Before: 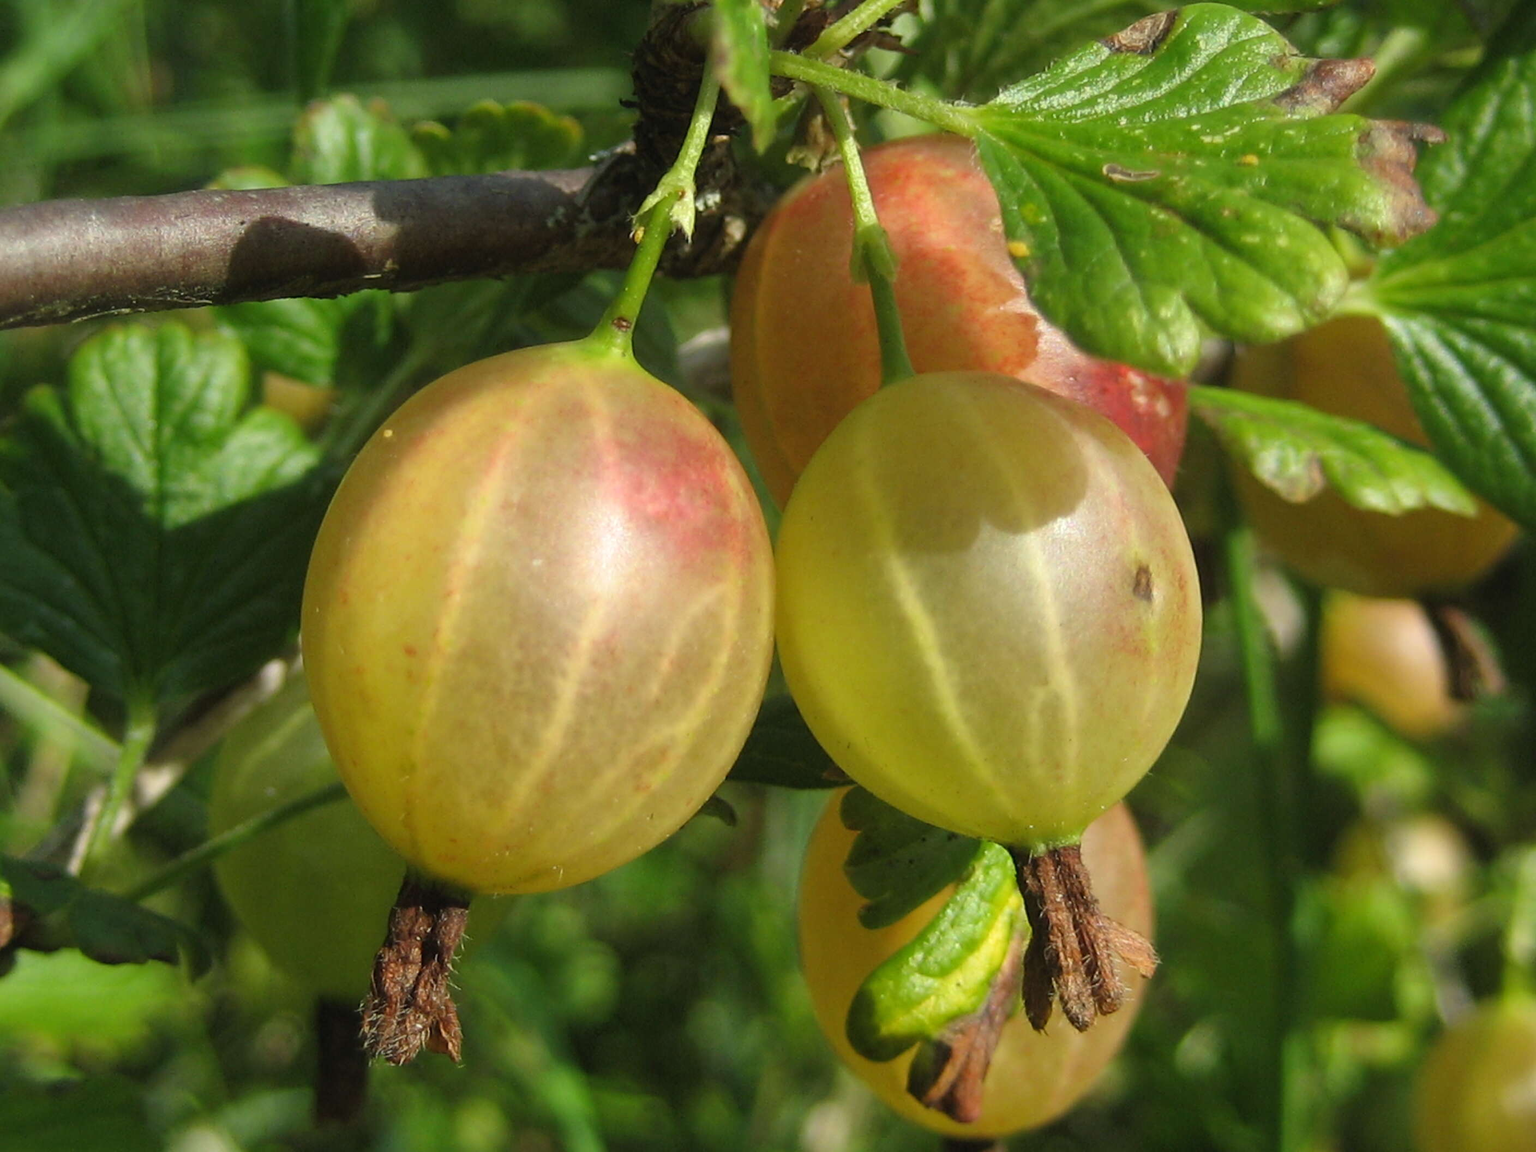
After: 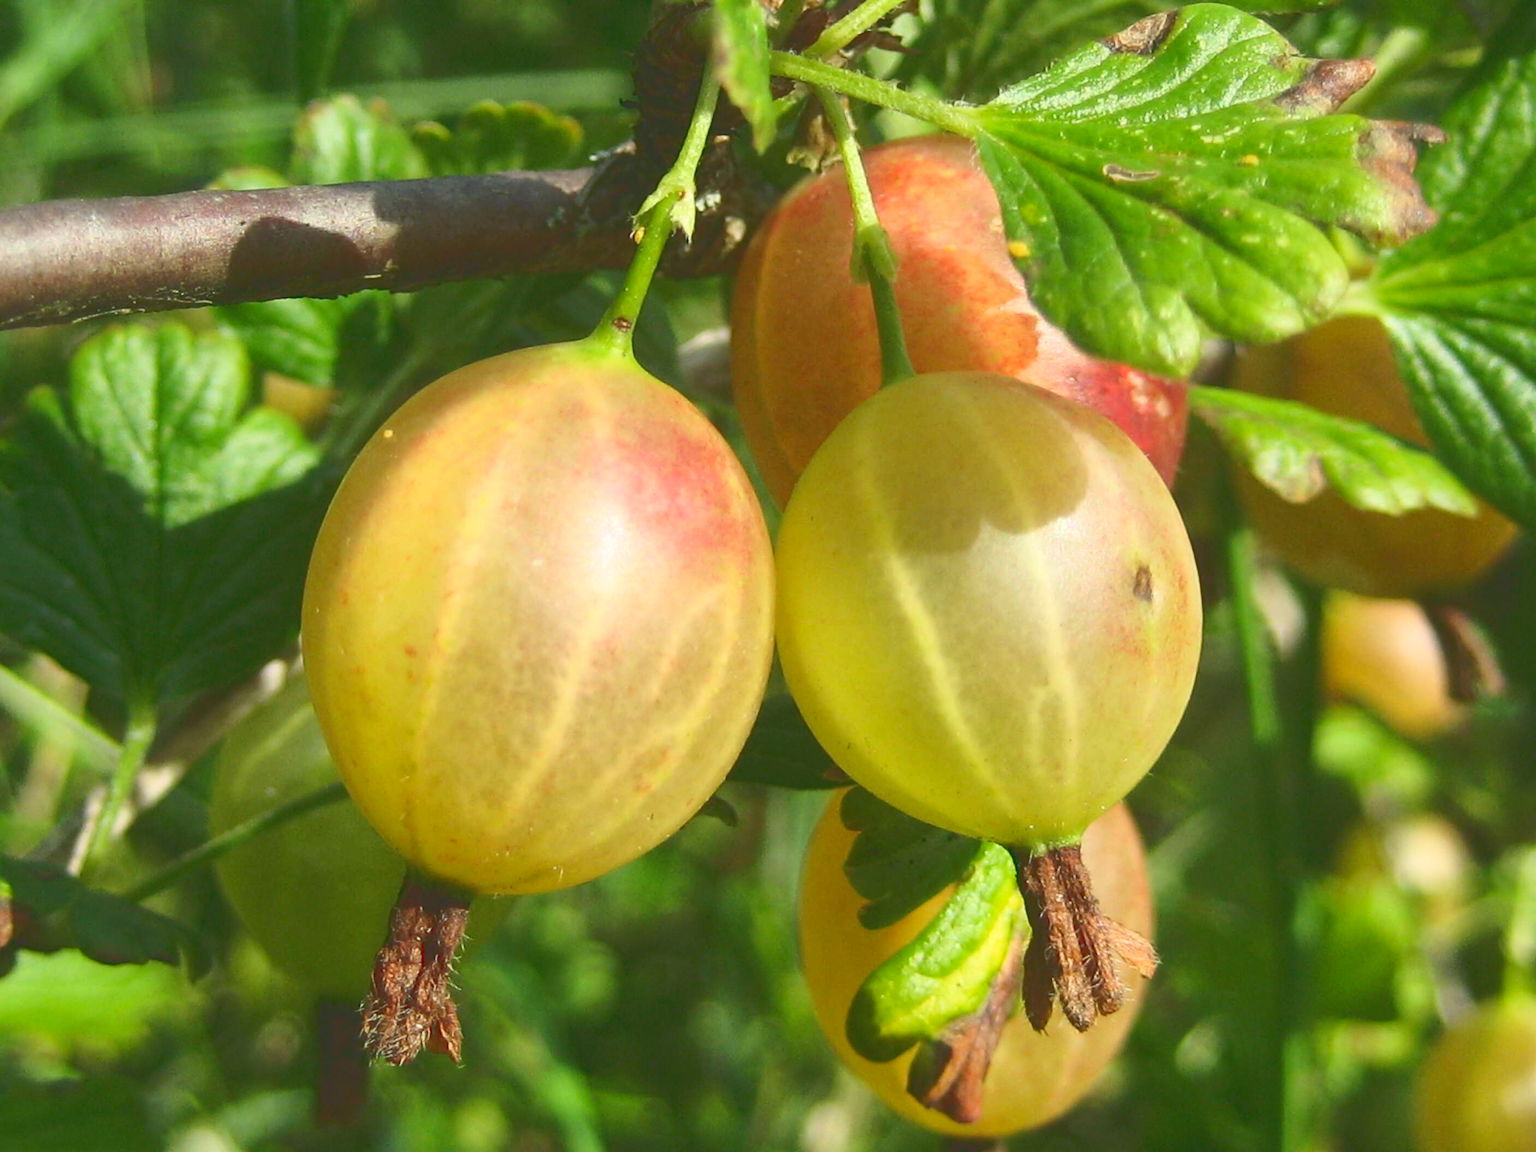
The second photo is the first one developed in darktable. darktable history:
tone curve: curves: ch0 [(0, 0) (0.003, 0.203) (0.011, 0.203) (0.025, 0.21) (0.044, 0.22) (0.069, 0.231) (0.1, 0.243) (0.136, 0.255) (0.177, 0.277) (0.224, 0.305) (0.277, 0.346) (0.335, 0.412) (0.399, 0.492) (0.468, 0.571) (0.543, 0.658) (0.623, 0.75) (0.709, 0.837) (0.801, 0.905) (0.898, 0.955) (1, 1)], color space Lab, linked channels, preserve colors none
